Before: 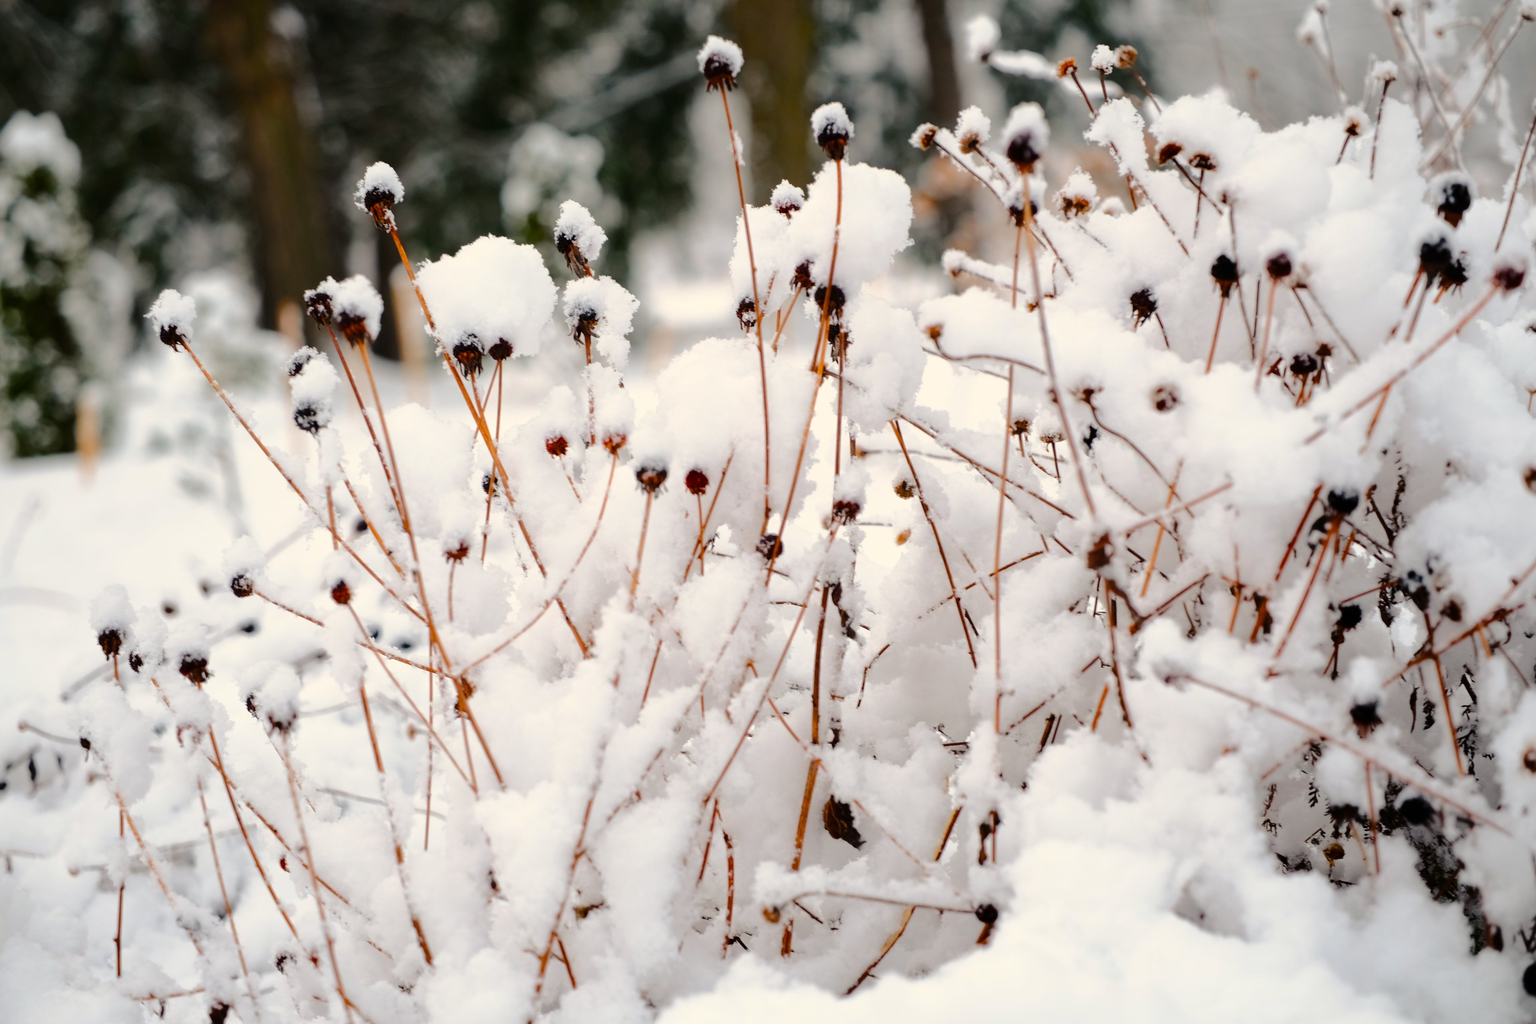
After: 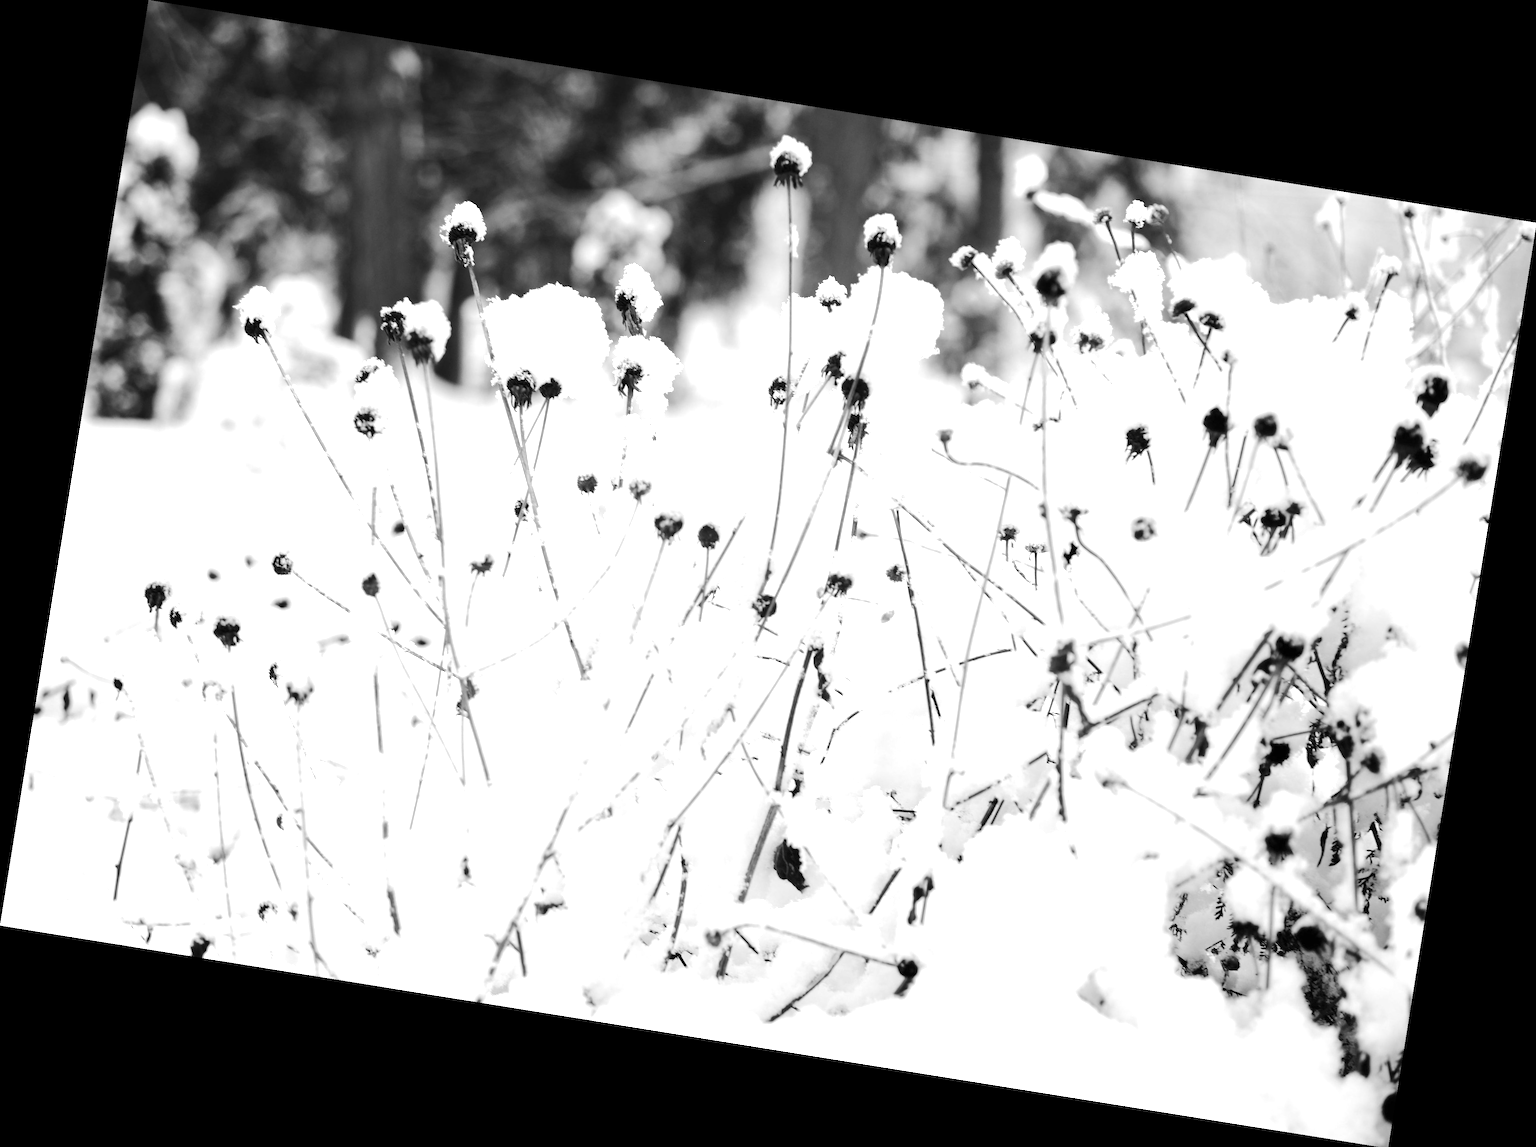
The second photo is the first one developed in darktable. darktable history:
color correction: highlights a* -10.04, highlights b* -10.37
exposure: exposure 1.137 EV, compensate highlight preservation false
rotate and perspective: rotation 9.12°, automatic cropping off
monochrome: a 32, b 64, size 2.3
